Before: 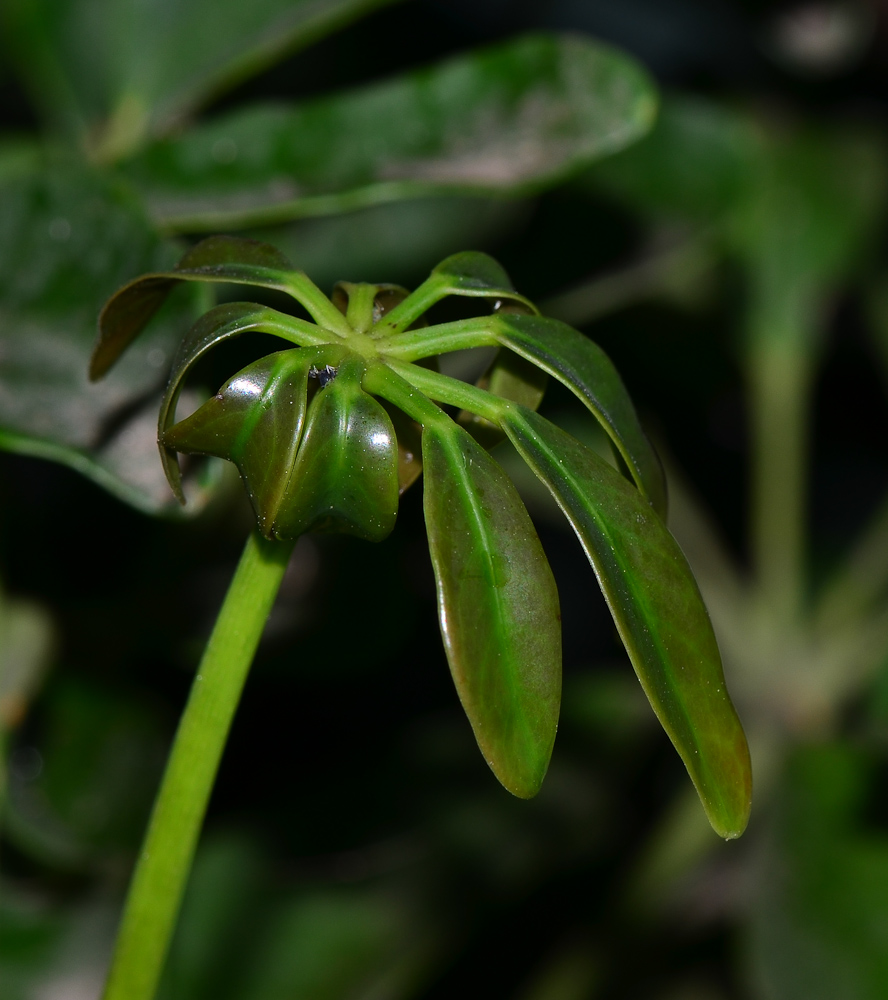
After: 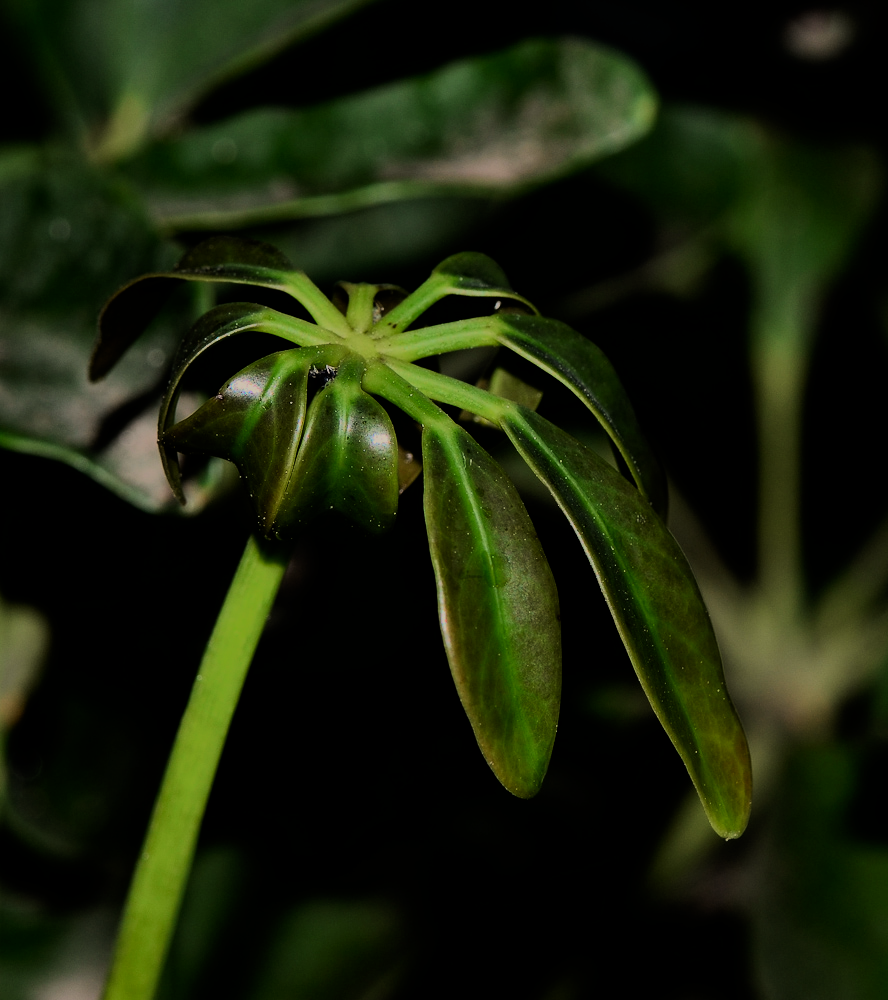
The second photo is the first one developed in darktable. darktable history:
white balance: red 1.045, blue 0.932
filmic rgb: black relative exposure -5 EV, hardness 2.88, contrast 1.4
shadows and highlights: shadows -19.91, highlights -73.15
velvia: strength 15%
